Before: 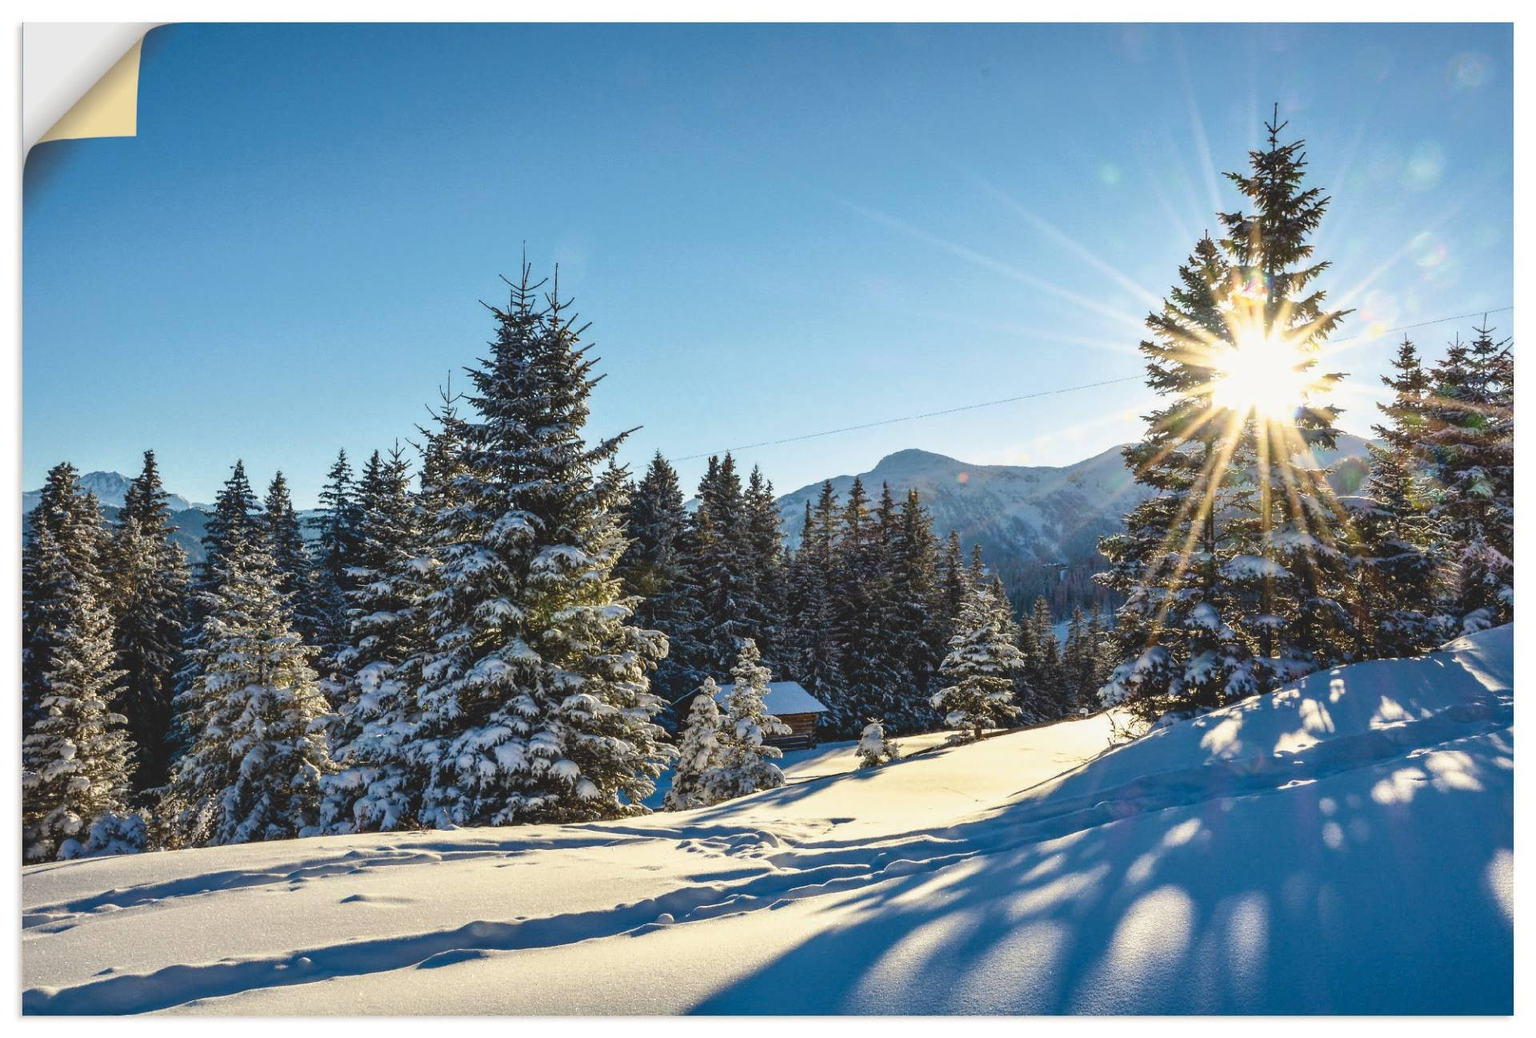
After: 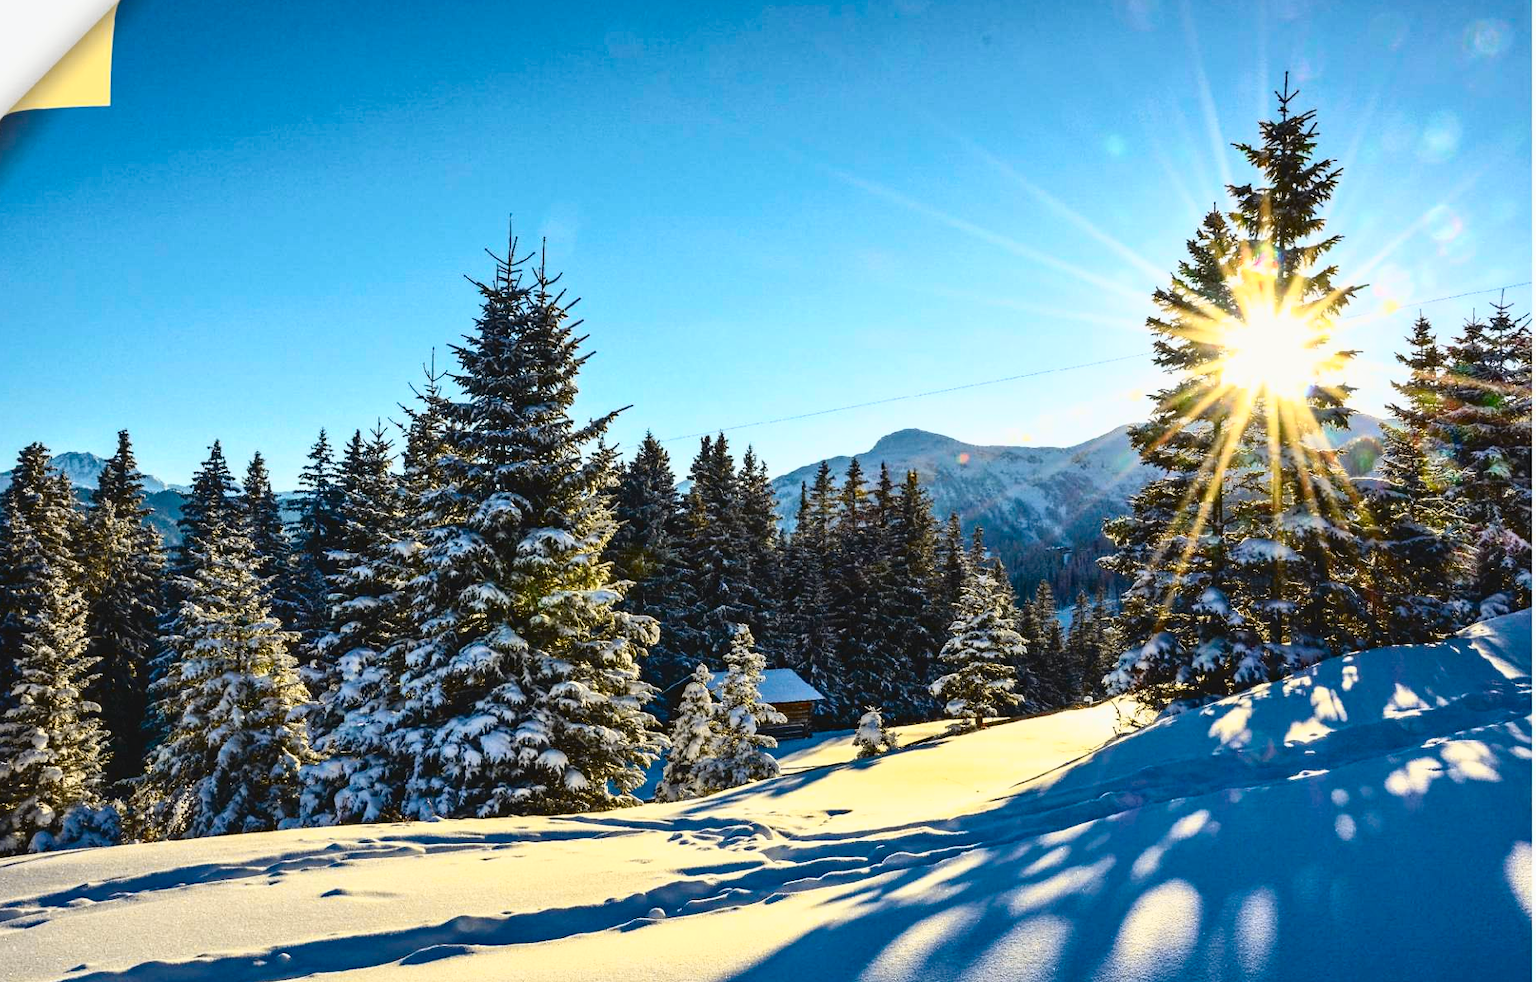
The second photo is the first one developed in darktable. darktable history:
tone curve: curves: ch0 [(0, 0) (0.187, 0.12) (0.384, 0.363) (0.618, 0.698) (0.754, 0.857) (0.875, 0.956) (1, 0.987)]; ch1 [(0, 0) (0.402, 0.36) (0.476, 0.466) (0.501, 0.501) (0.518, 0.514) (0.564, 0.608) (0.614, 0.664) (0.692, 0.744) (1, 1)]; ch2 [(0, 0) (0.435, 0.412) (0.483, 0.481) (0.503, 0.503) (0.522, 0.535) (0.563, 0.601) (0.627, 0.699) (0.699, 0.753) (0.997, 0.858)], color space Lab, independent channels
crop: left 1.964%, top 3.251%, right 1.122%, bottom 4.933%
haze removal: adaptive false
